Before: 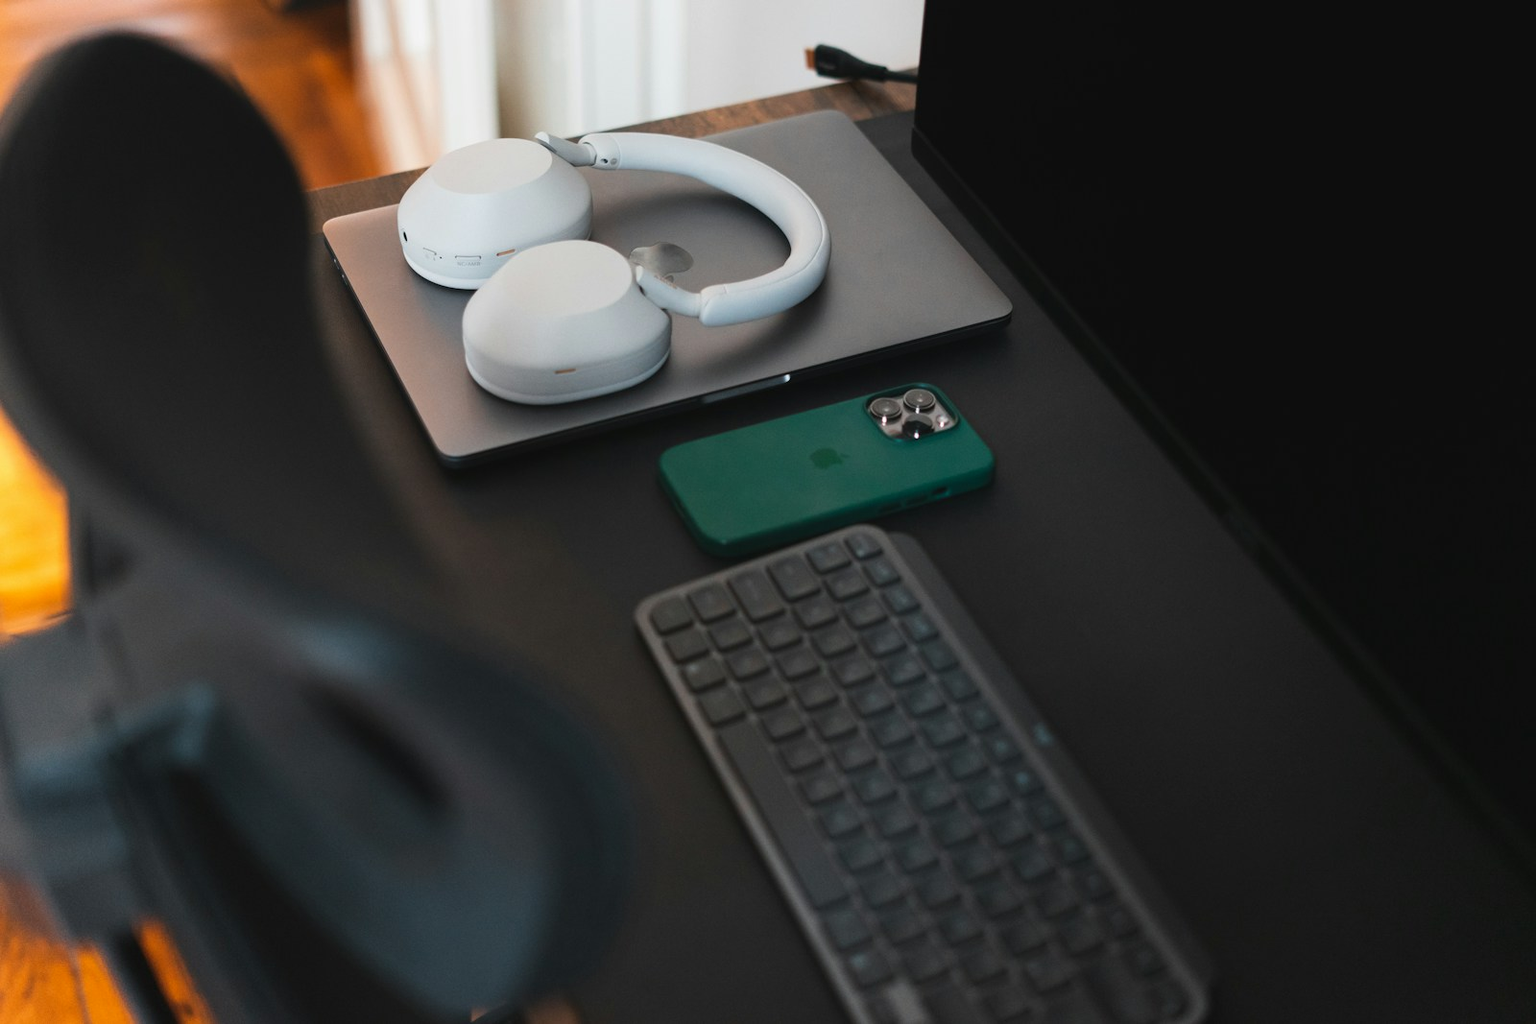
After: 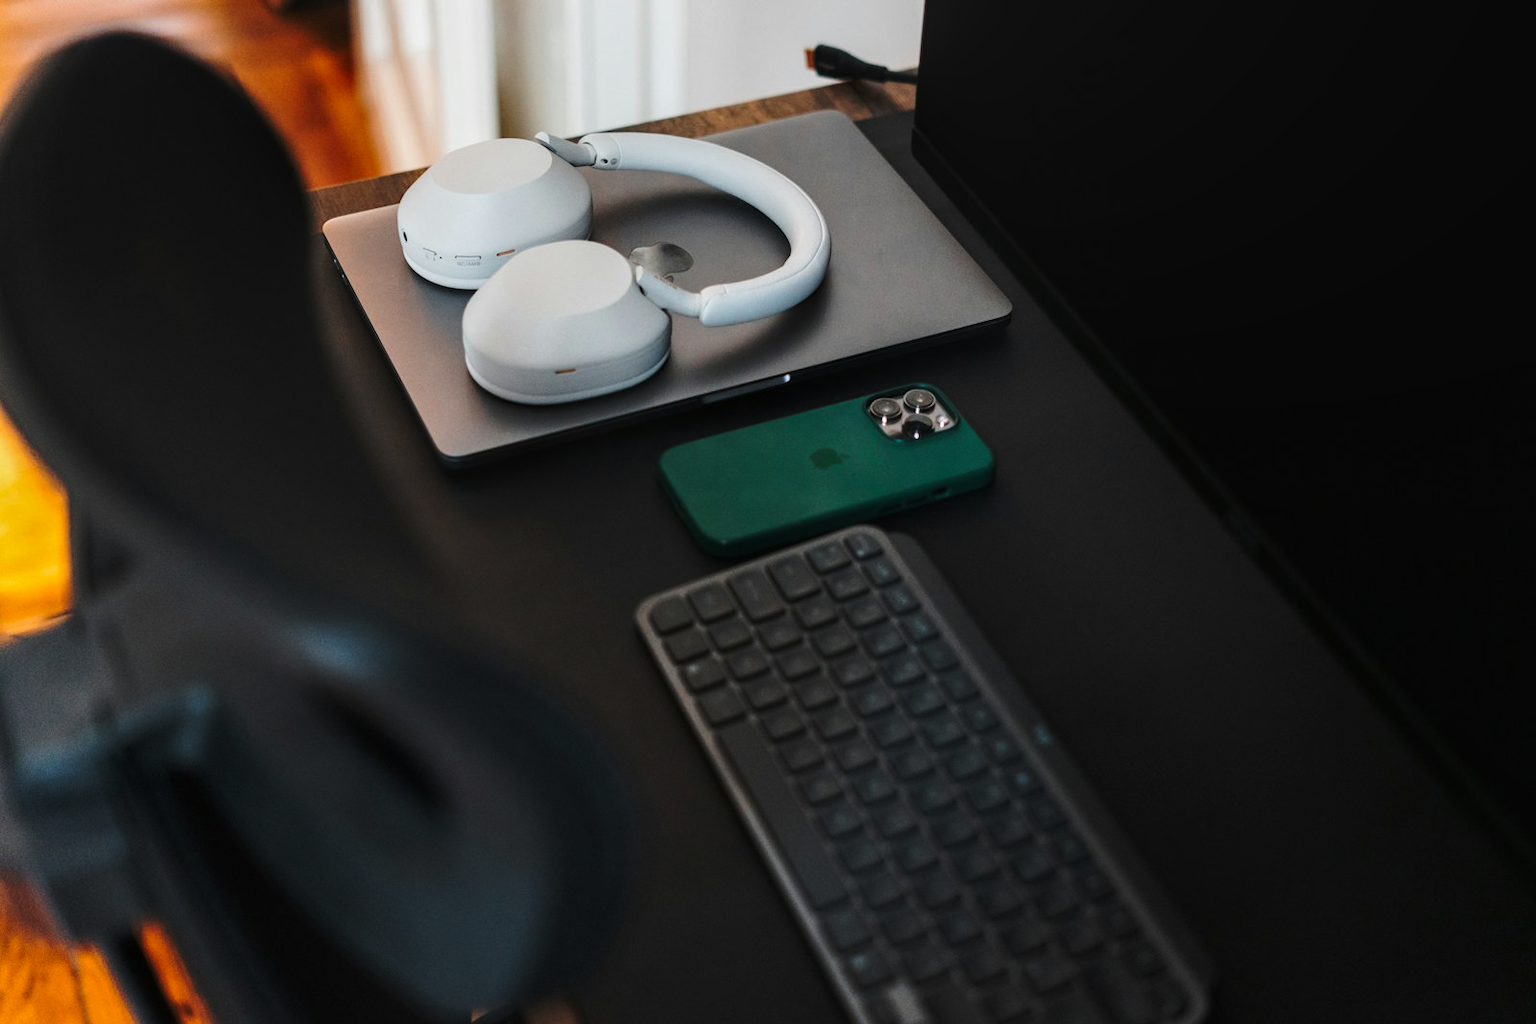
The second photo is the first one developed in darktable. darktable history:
base curve: curves: ch0 [(0, 0) (0.073, 0.04) (0.157, 0.139) (0.492, 0.492) (0.758, 0.758) (1, 1)], preserve colors none
local contrast: detail 130%
